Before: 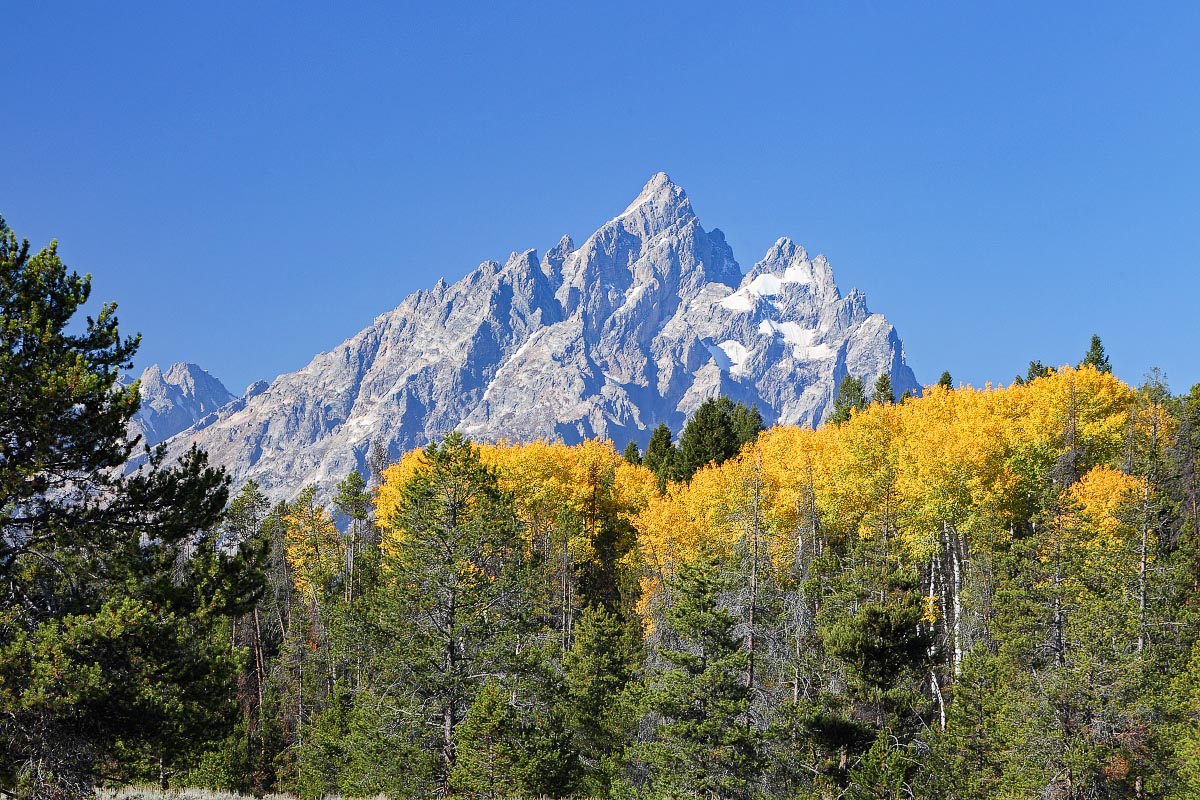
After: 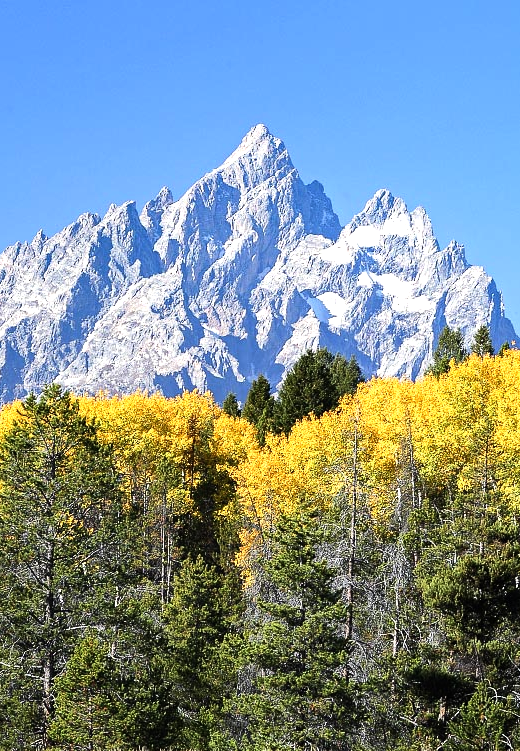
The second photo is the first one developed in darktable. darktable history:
crop: left 33.452%, top 6.025%, right 23.155%
tone equalizer: -8 EV -0.75 EV, -7 EV -0.7 EV, -6 EV -0.6 EV, -5 EV -0.4 EV, -3 EV 0.4 EV, -2 EV 0.6 EV, -1 EV 0.7 EV, +0 EV 0.75 EV, edges refinement/feathering 500, mask exposure compensation -1.57 EV, preserve details no
